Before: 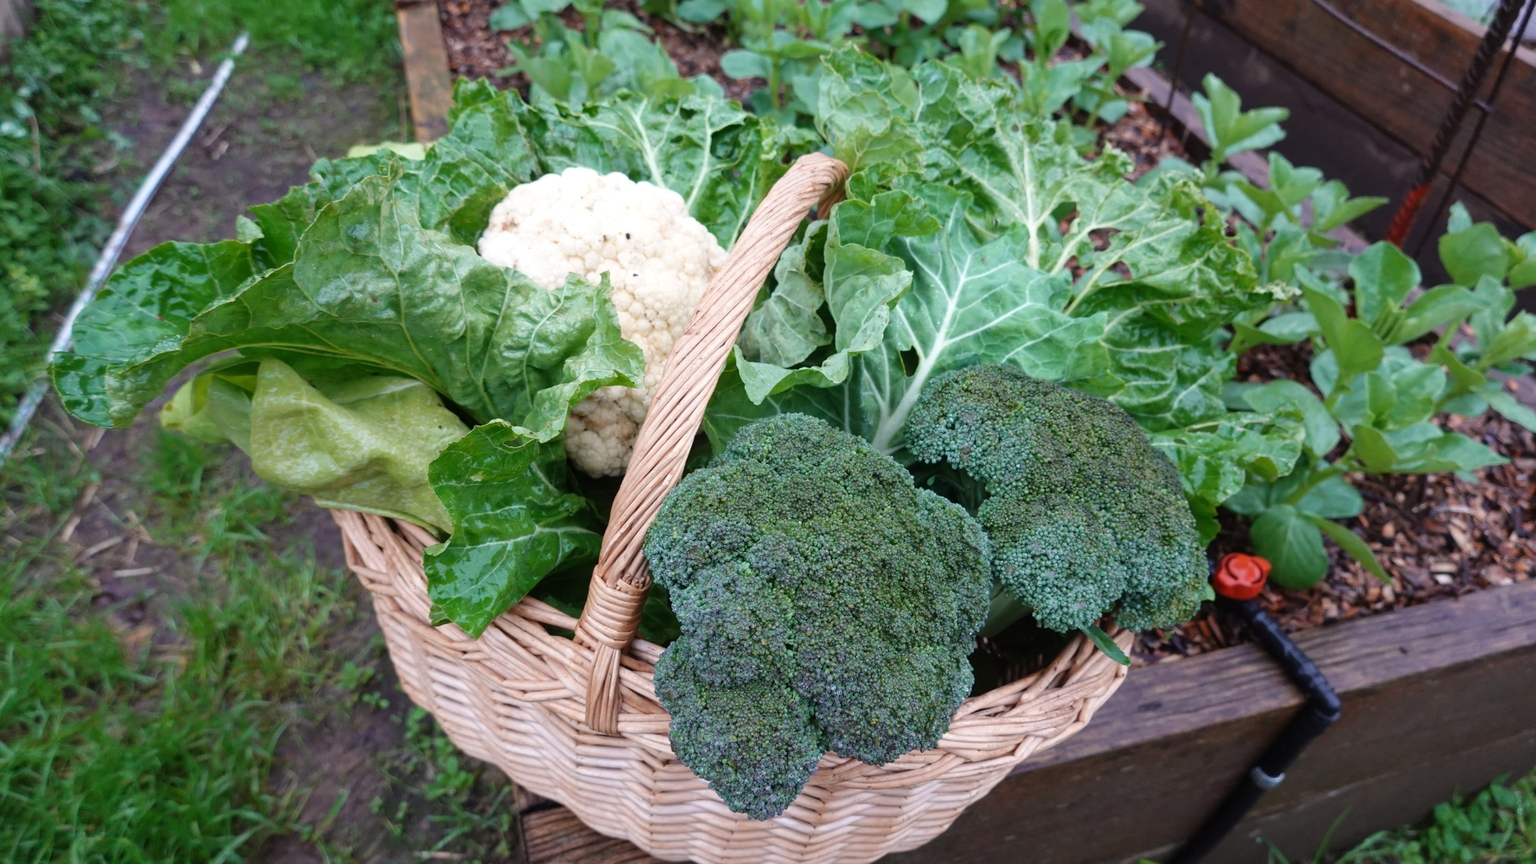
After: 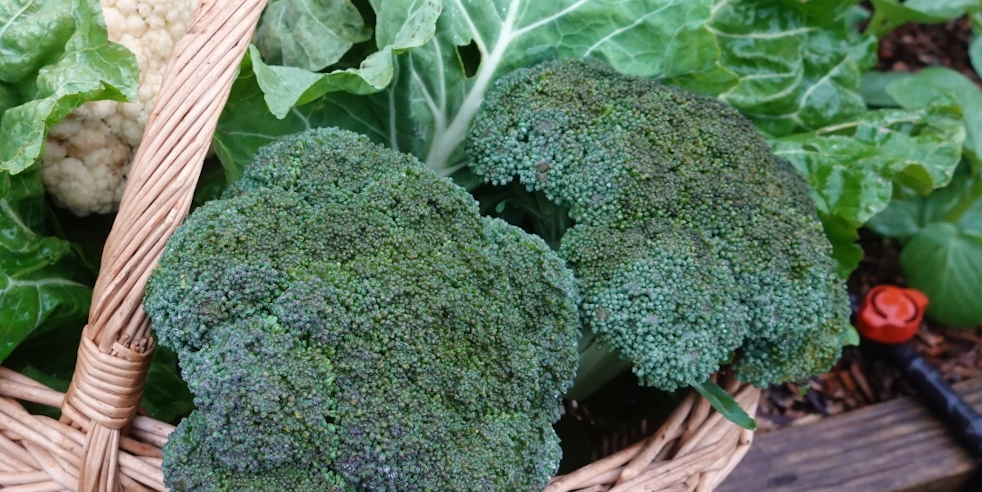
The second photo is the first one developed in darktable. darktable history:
crop: left 35.03%, top 36.625%, right 14.663%, bottom 20.057%
rotate and perspective: rotation -1.77°, lens shift (horizontal) 0.004, automatic cropping off
